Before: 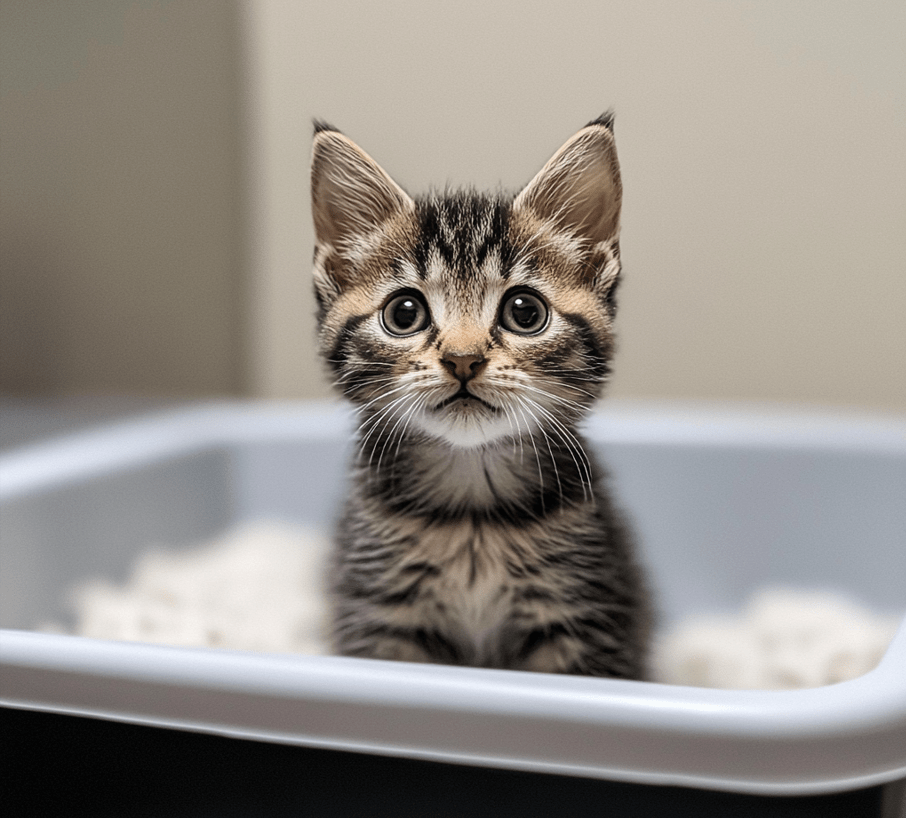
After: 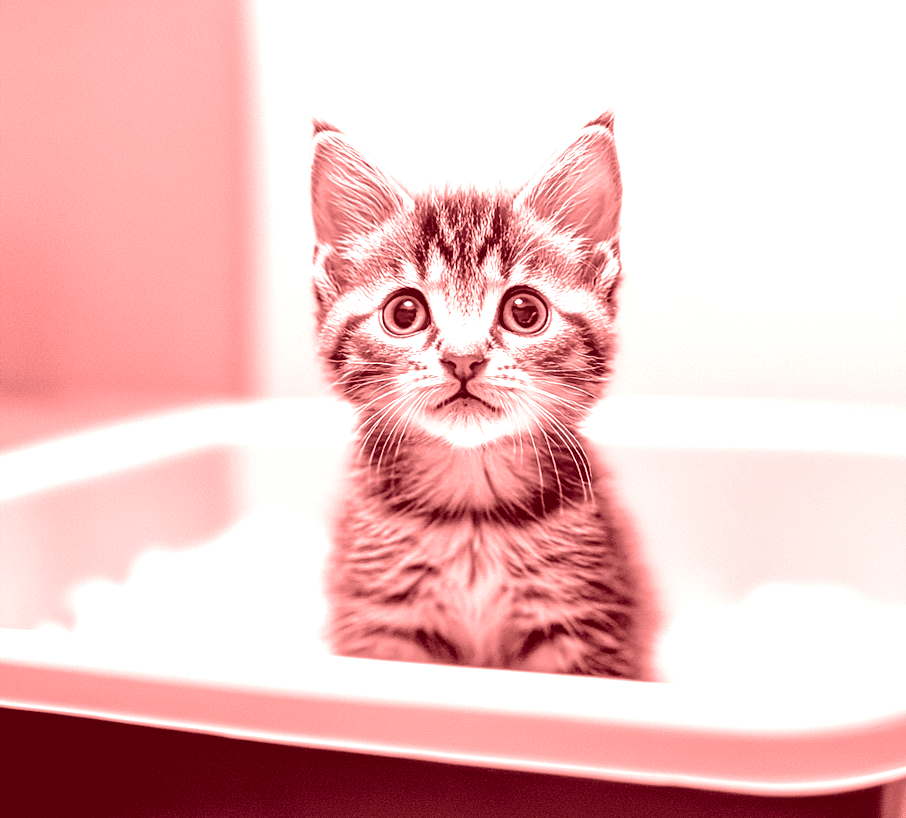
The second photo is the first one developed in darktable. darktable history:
colorize: saturation 60%, source mix 100%
exposure: black level correction 0.001, exposure 2 EV, compensate highlight preservation false
levels: levels [0.026, 0.507, 0.987]
tone equalizer: -8 EV -0.002 EV, -7 EV 0.005 EV, -6 EV -0.008 EV, -5 EV 0.007 EV, -4 EV -0.042 EV, -3 EV -0.233 EV, -2 EV -0.662 EV, -1 EV -0.983 EV, +0 EV -0.969 EV, smoothing diameter 2%, edges refinement/feathering 20, mask exposure compensation -1.57 EV, filter diffusion 5
